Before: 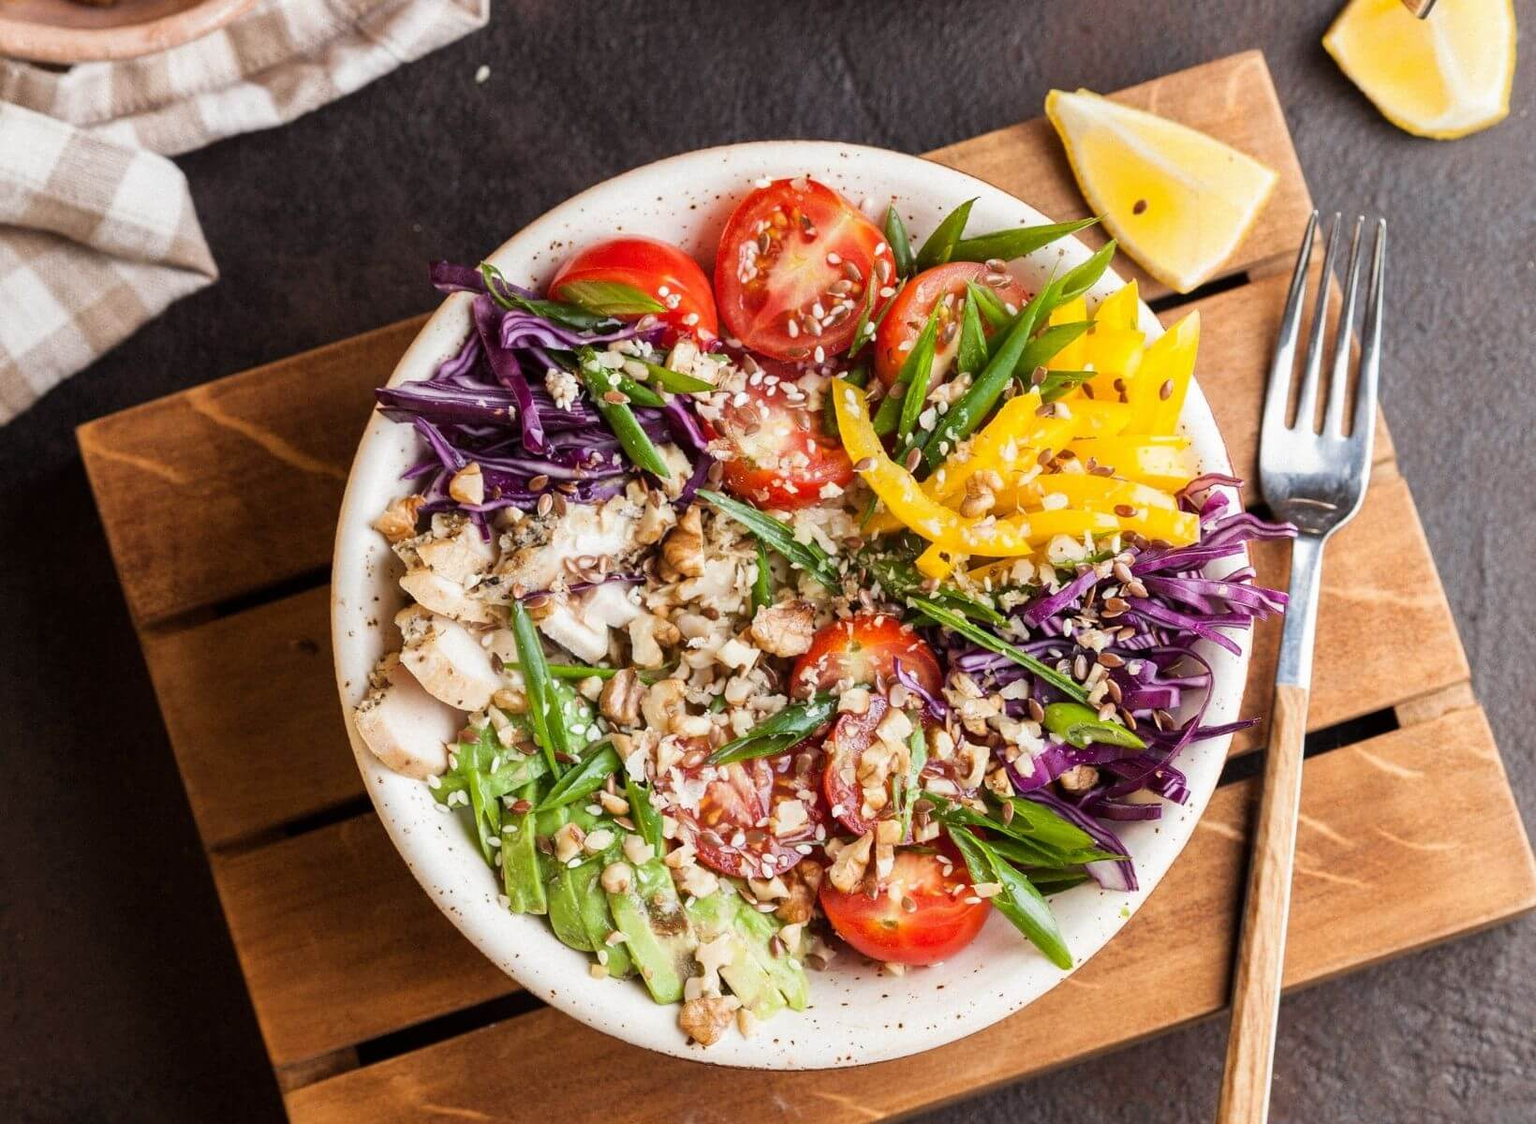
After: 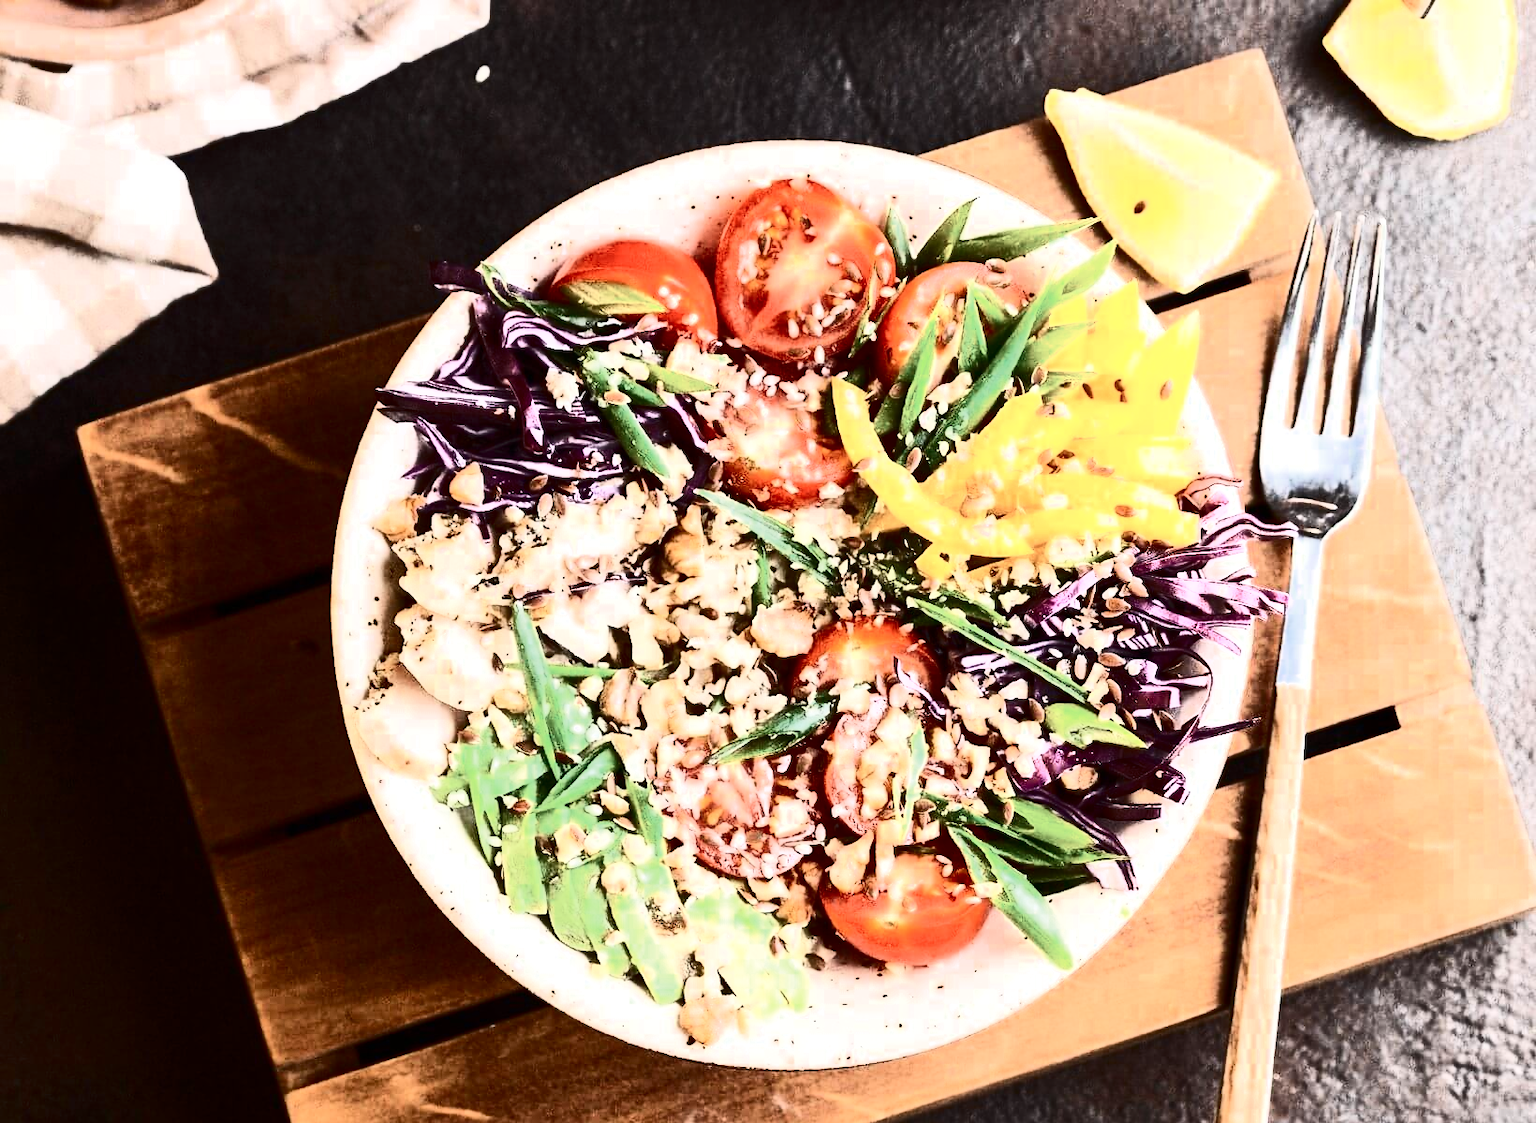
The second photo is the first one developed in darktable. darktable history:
exposure: exposure 0.507 EV, compensate highlight preservation false
contrast brightness saturation: contrast 0.93, brightness 0.2
color zones: curves: ch0 [(0, 0.5) (0.125, 0.4) (0.25, 0.5) (0.375, 0.4) (0.5, 0.4) (0.625, 0.35) (0.75, 0.35) (0.875, 0.5)]; ch1 [(0, 0.35) (0.125, 0.45) (0.25, 0.35) (0.375, 0.35) (0.5, 0.35) (0.625, 0.35) (0.75, 0.45) (0.875, 0.35)]; ch2 [(0, 0.6) (0.125, 0.5) (0.25, 0.5) (0.375, 0.6) (0.5, 0.6) (0.625, 0.5) (0.75, 0.5) (0.875, 0.5)]
